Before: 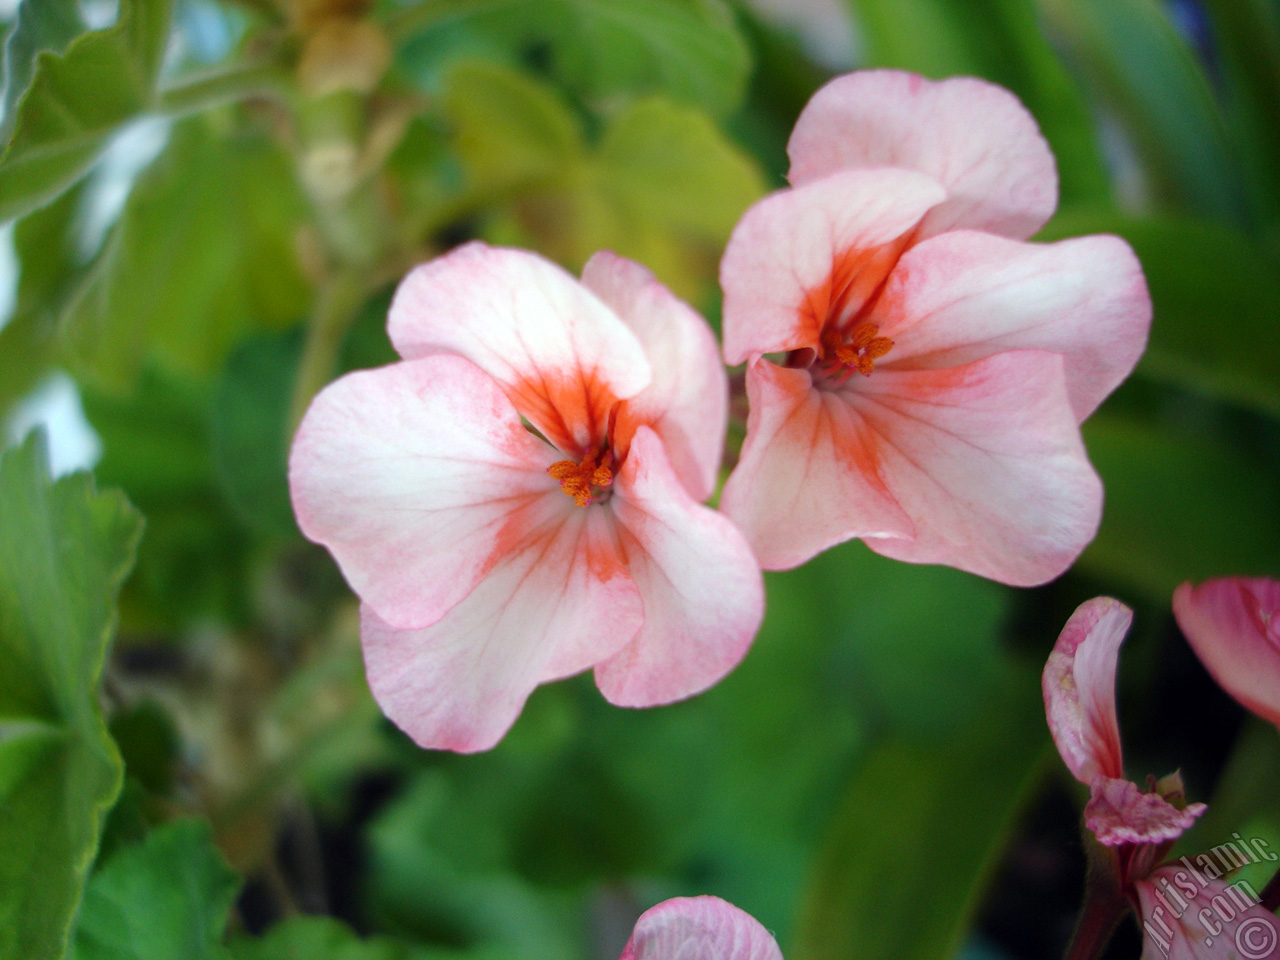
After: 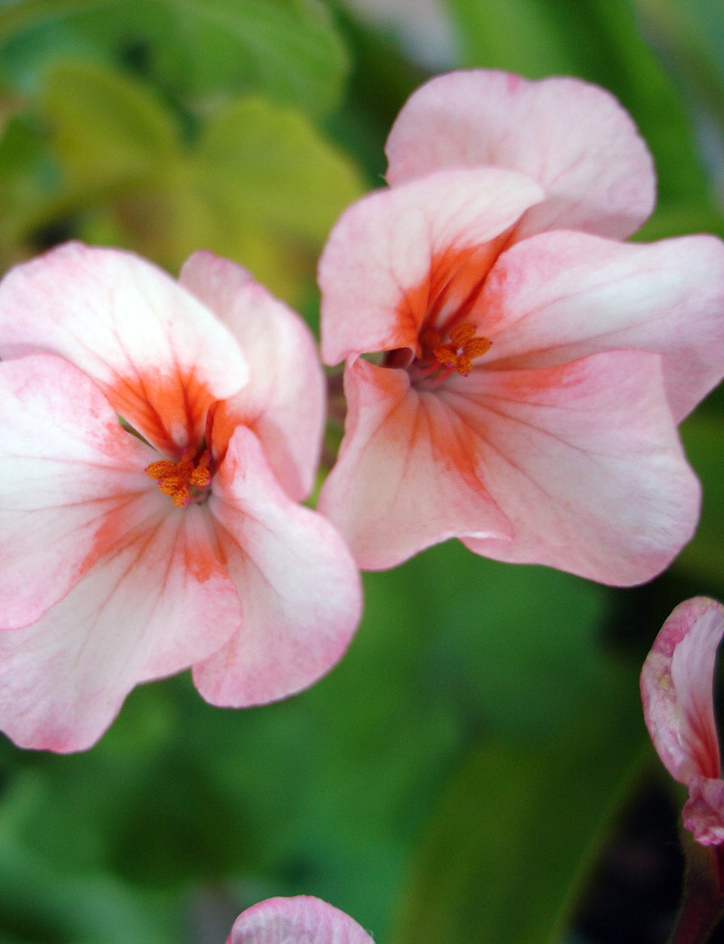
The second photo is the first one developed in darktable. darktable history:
crop: left 31.455%, top 0.008%, right 11.974%
